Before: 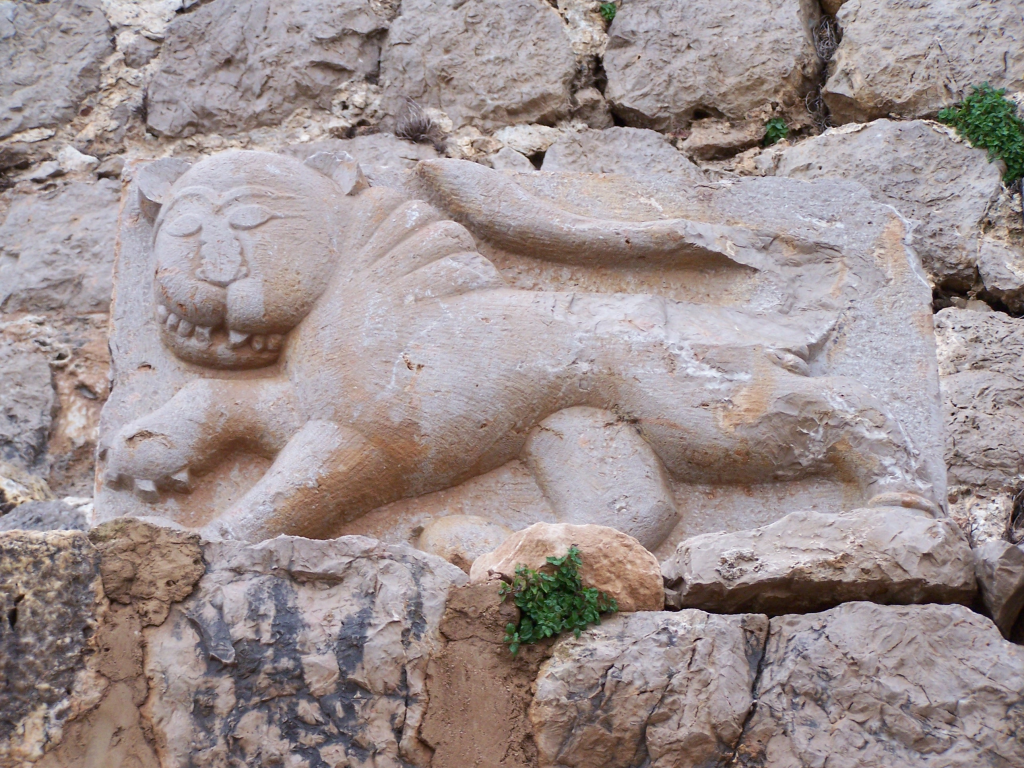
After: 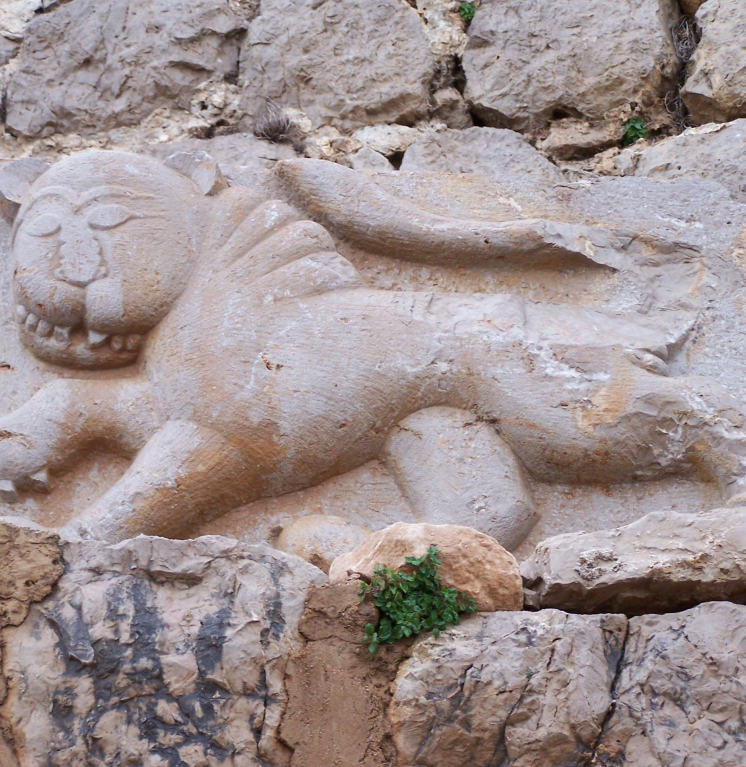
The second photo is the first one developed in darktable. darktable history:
crop: left 13.783%, top 0%, right 13.301%
